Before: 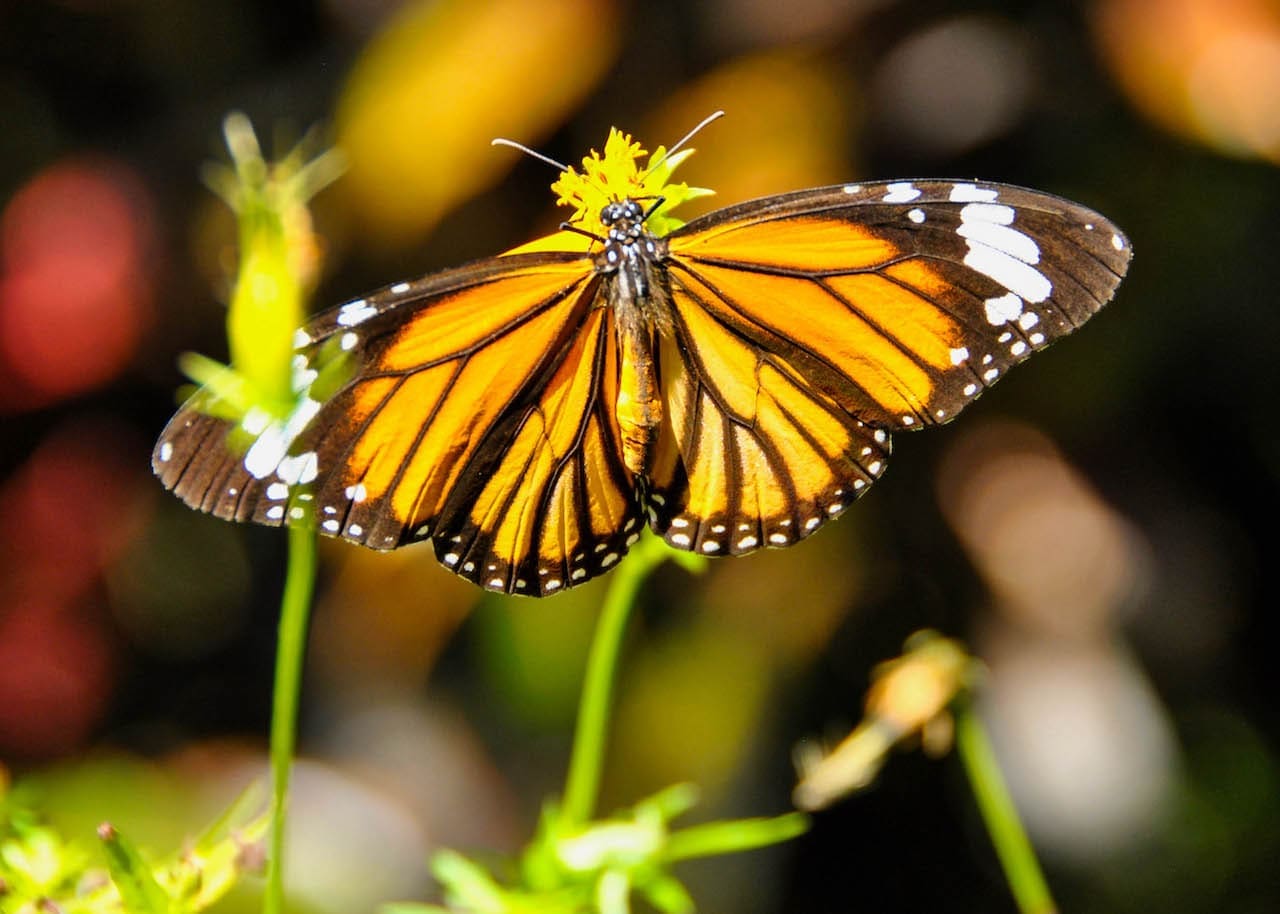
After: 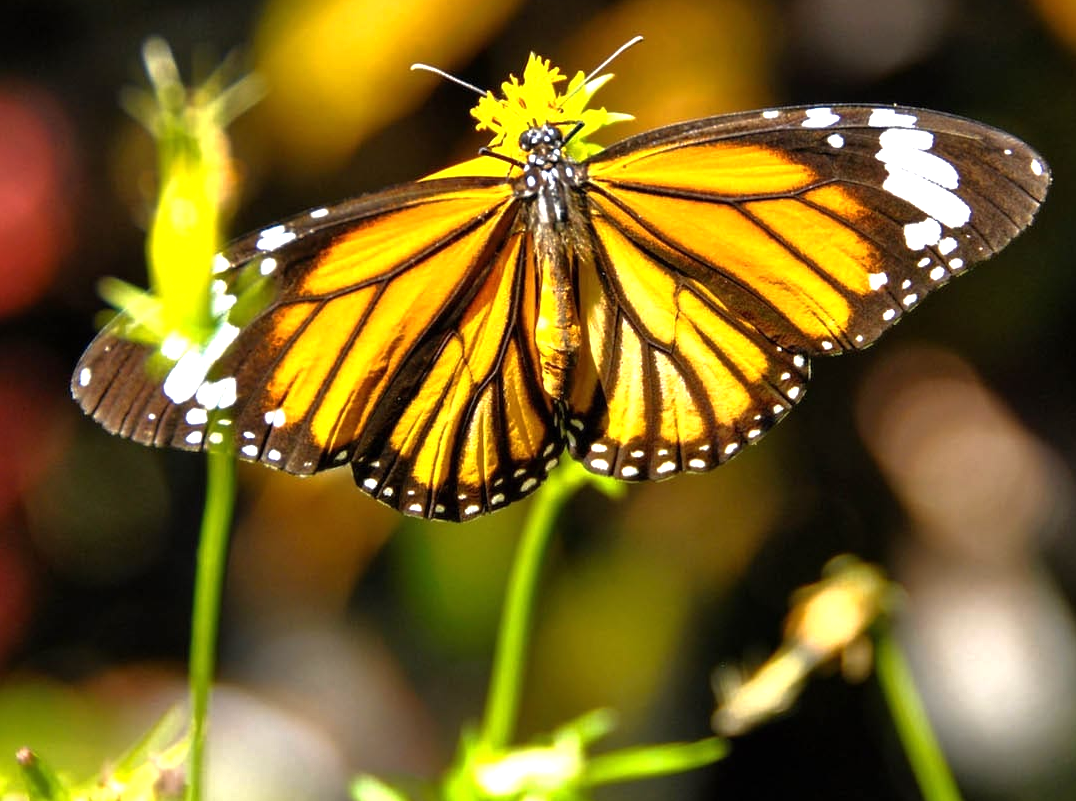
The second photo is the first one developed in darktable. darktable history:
tone equalizer: -8 EV 0.001 EV, -7 EV -0.001 EV, -6 EV 0.003 EV, -5 EV -0.054 EV, -4 EV -0.124 EV, -3 EV -0.189 EV, -2 EV 0.231 EV, -1 EV 0.723 EV, +0 EV 0.496 EV, edges refinement/feathering 500, mask exposure compensation -1.57 EV, preserve details no
crop: left 6.347%, top 8.221%, right 9.538%, bottom 4.092%
